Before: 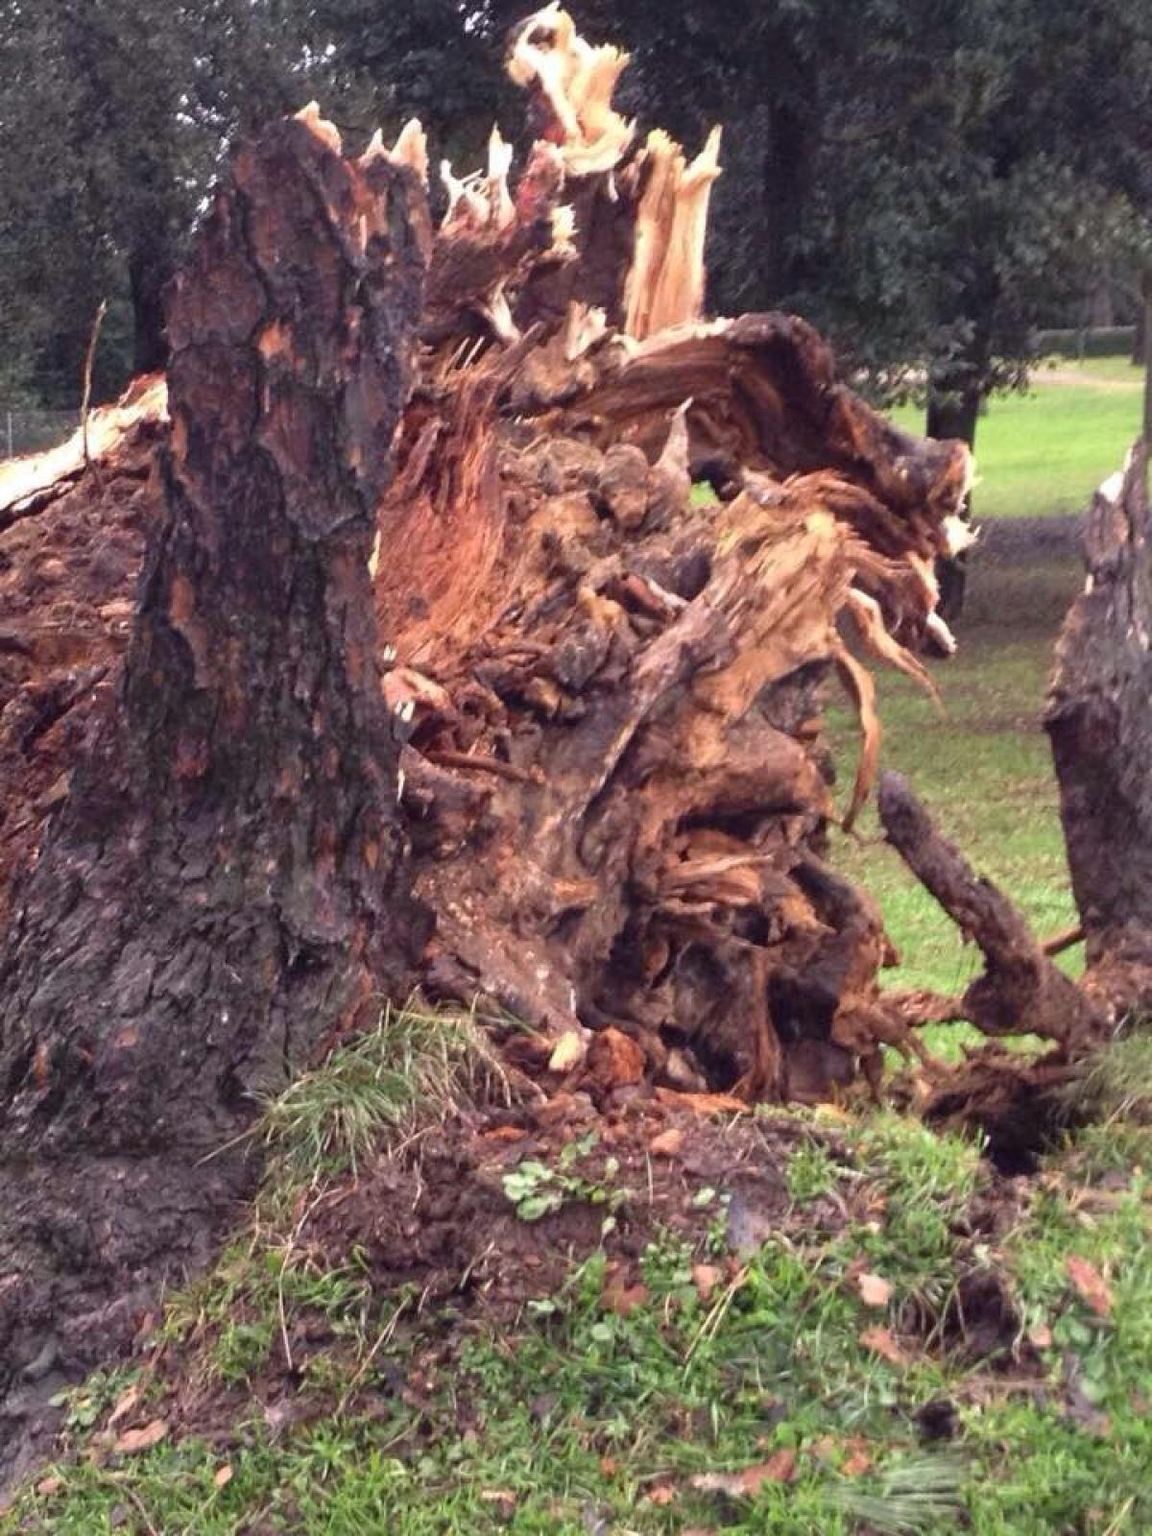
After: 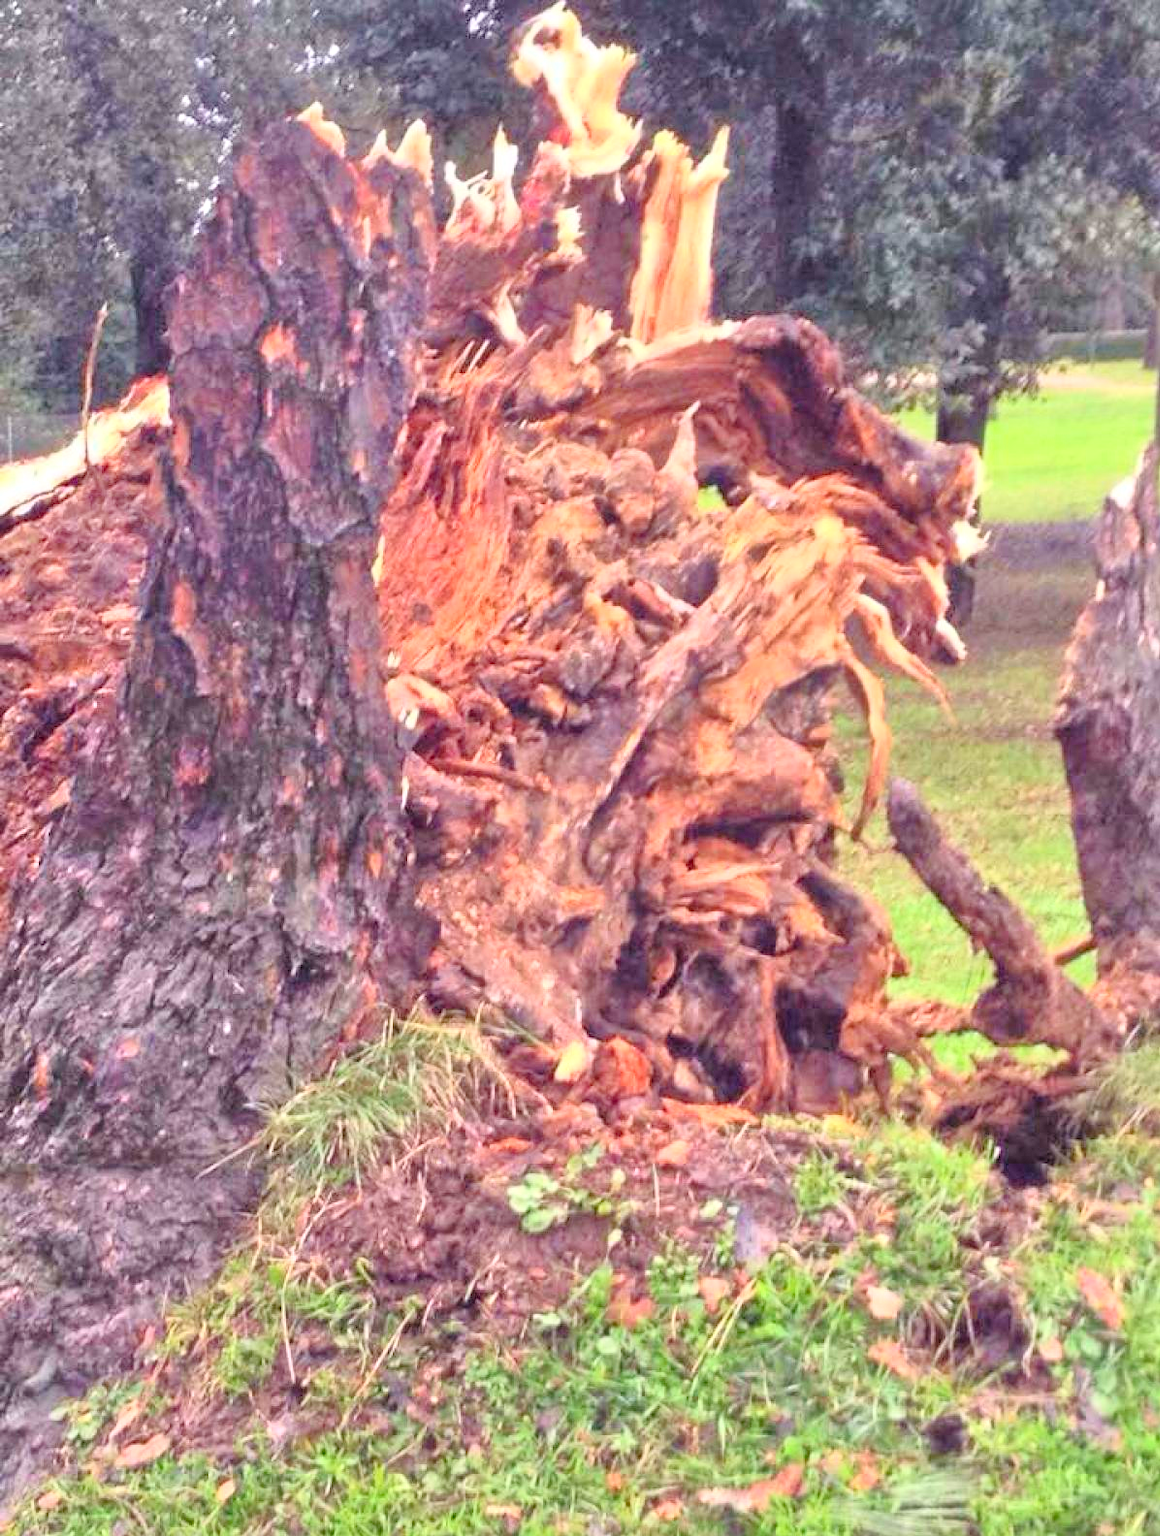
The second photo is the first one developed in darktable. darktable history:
crop: bottom 0.061%
exposure: exposure 0.014 EV, compensate exposure bias true, compensate highlight preservation false
tone equalizer: -7 EV 0.162 EV, -6 EV 0.589 EV, -5 EV 1.13 EV, -4 EV 1.32 EV, -3 EV 1.16 EV, -2 EV 0.6 EV, -1 EV 0.151 EV
contrast brightness saturation: contrast 0.237, brightness 0.25, saturation 0.381
